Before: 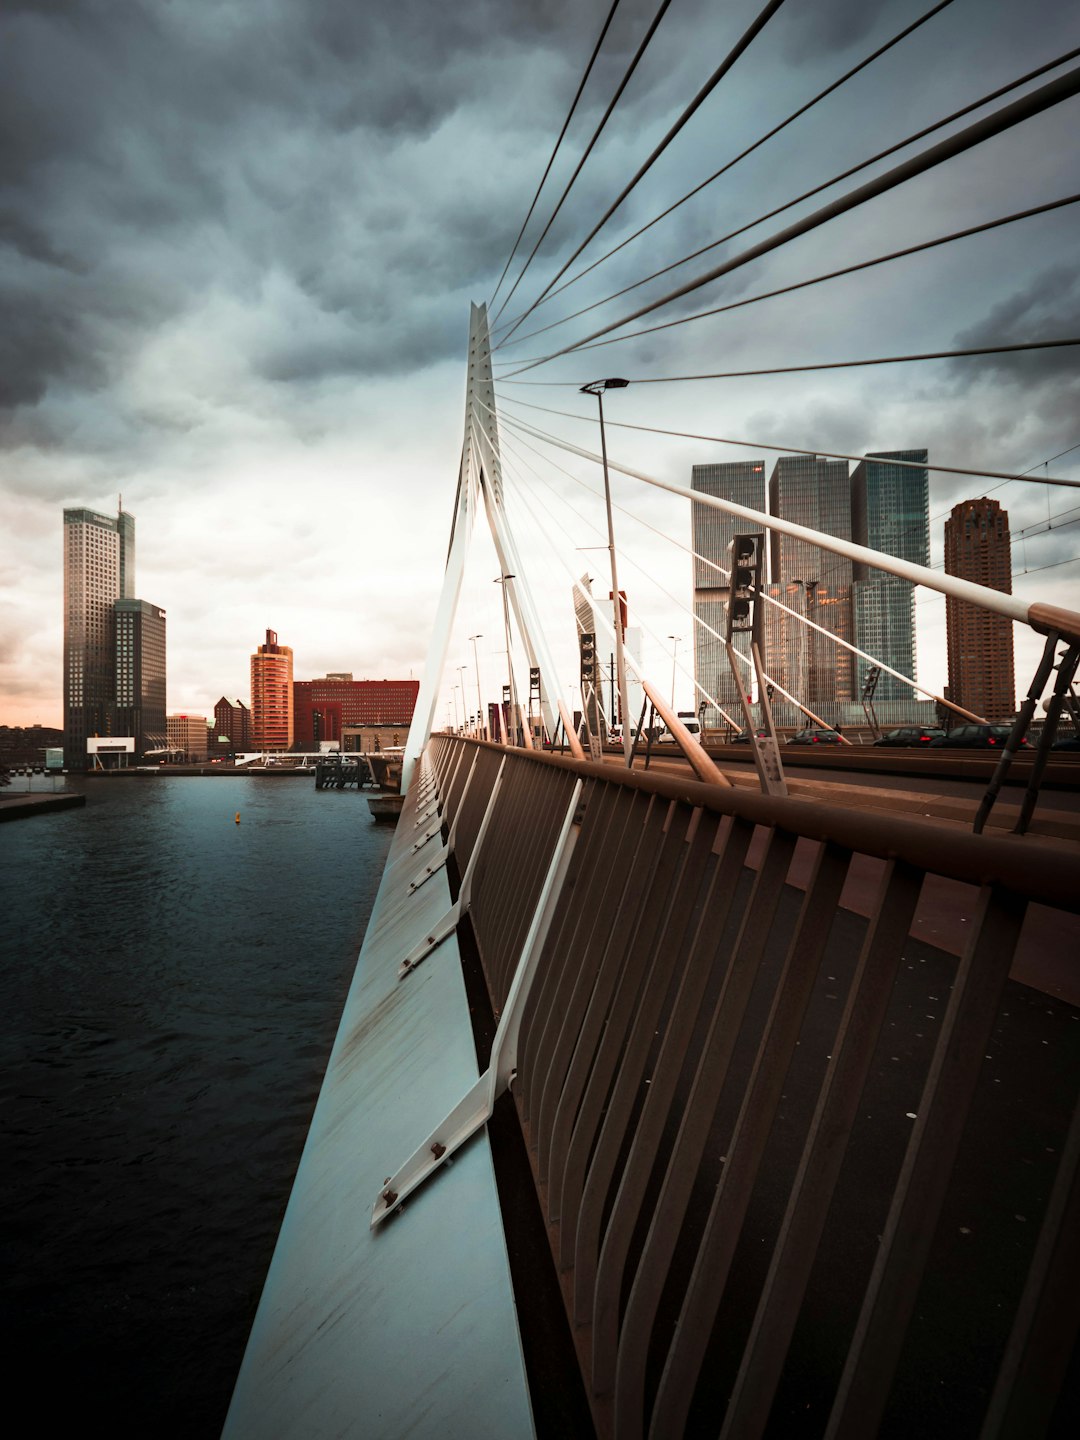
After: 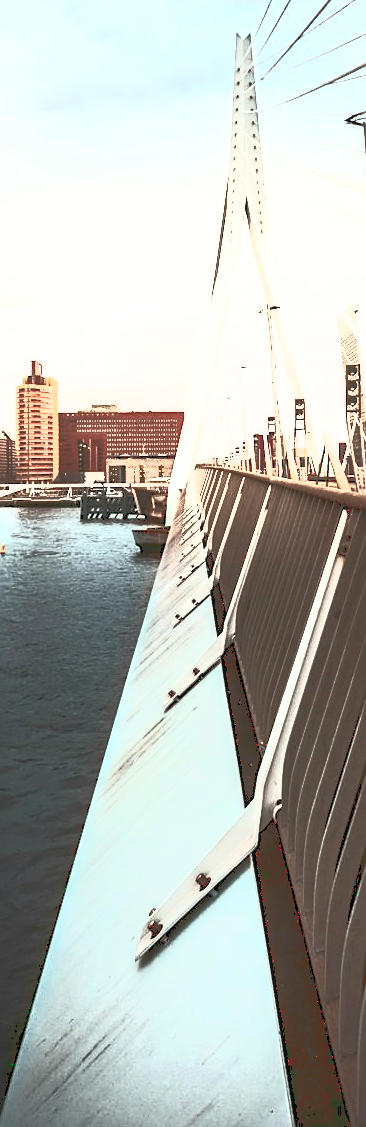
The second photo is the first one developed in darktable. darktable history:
local contrast: detail 130%
base curve: curves: ch0 [(0, 0.015) (0.085, 0.116) (0.134, 0.298) (0.19, 0.545) (0.296, 0.764) (0.599, 0.982) (1, 1)]
contrast brightness saturation: contrast 0.42, brightness 0.561, saturation -0.203
crop and rotate: left 21.896%, top 18.722%, right 44.199%, bottom 2.982%
sharpen: on, module defaults
